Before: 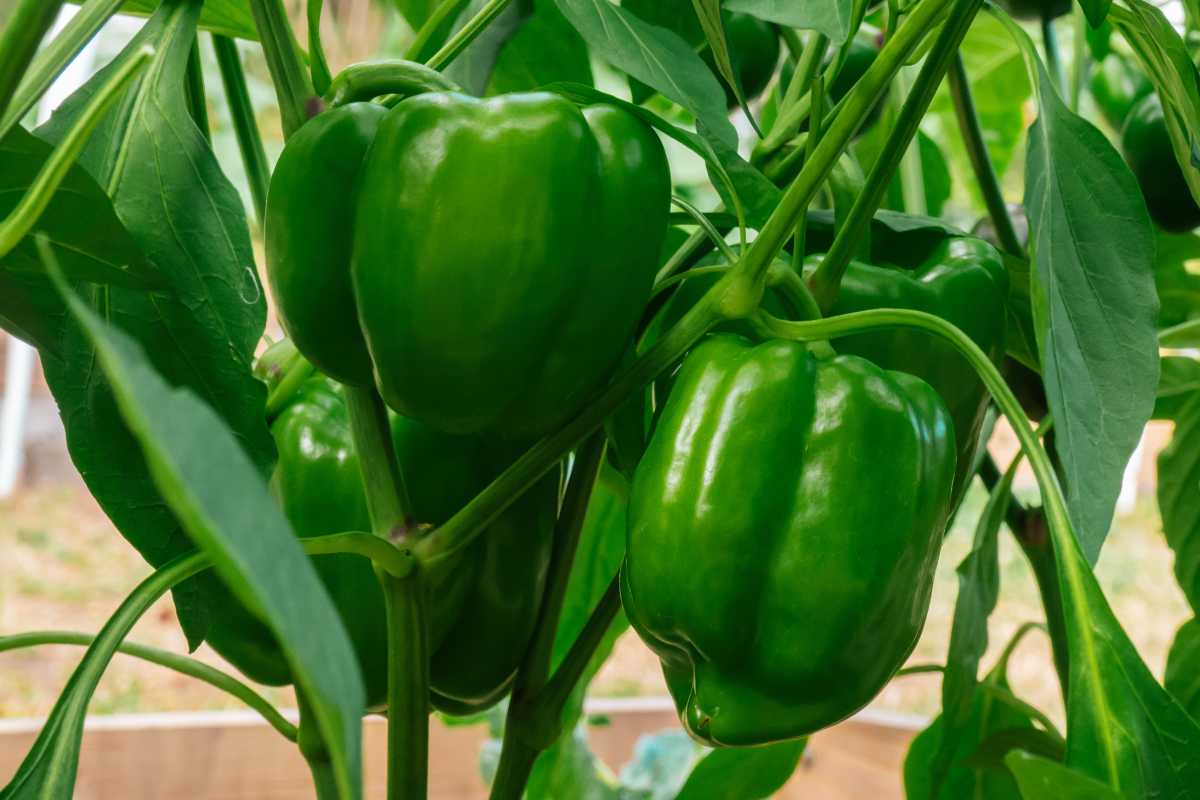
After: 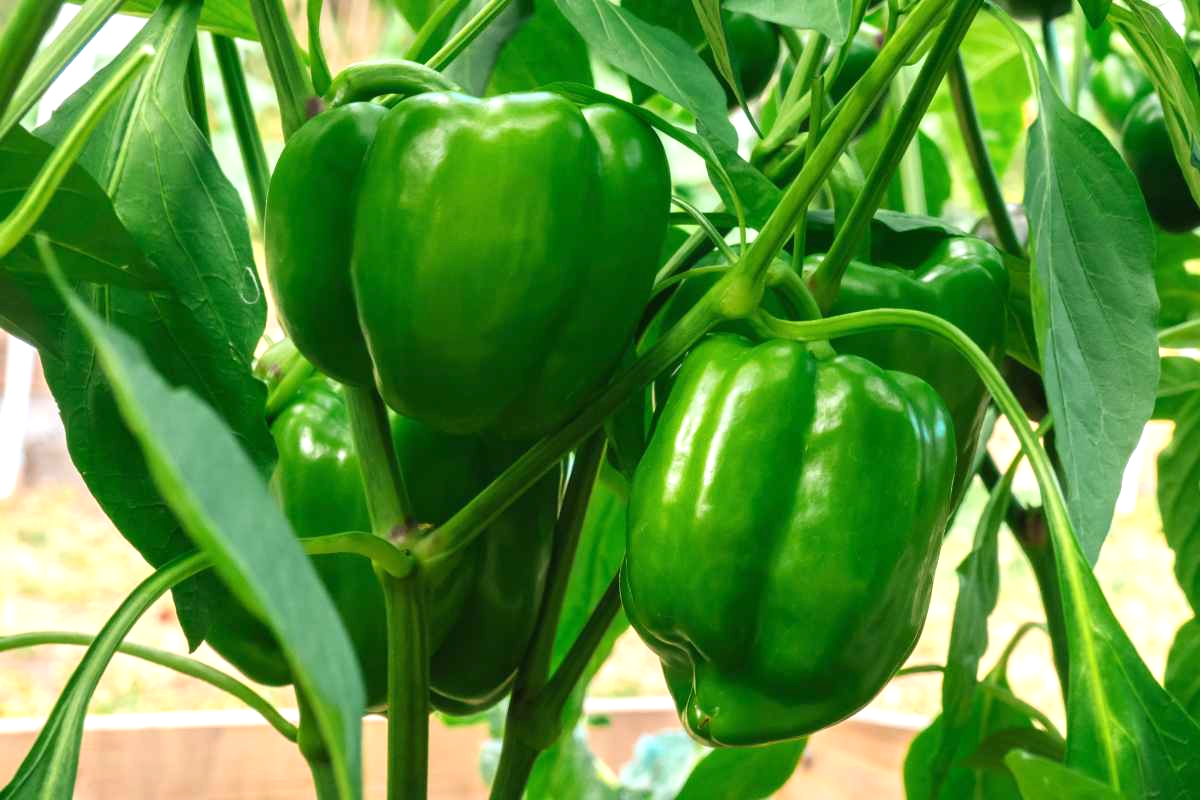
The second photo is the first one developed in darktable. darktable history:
base curve: curves: ch0 [(0, 0) (0.283, 0.295) (1, 1)], preserve colors none
exposure: black level correction 0, exposure 0.696 EV, compensate highlight preservation false
